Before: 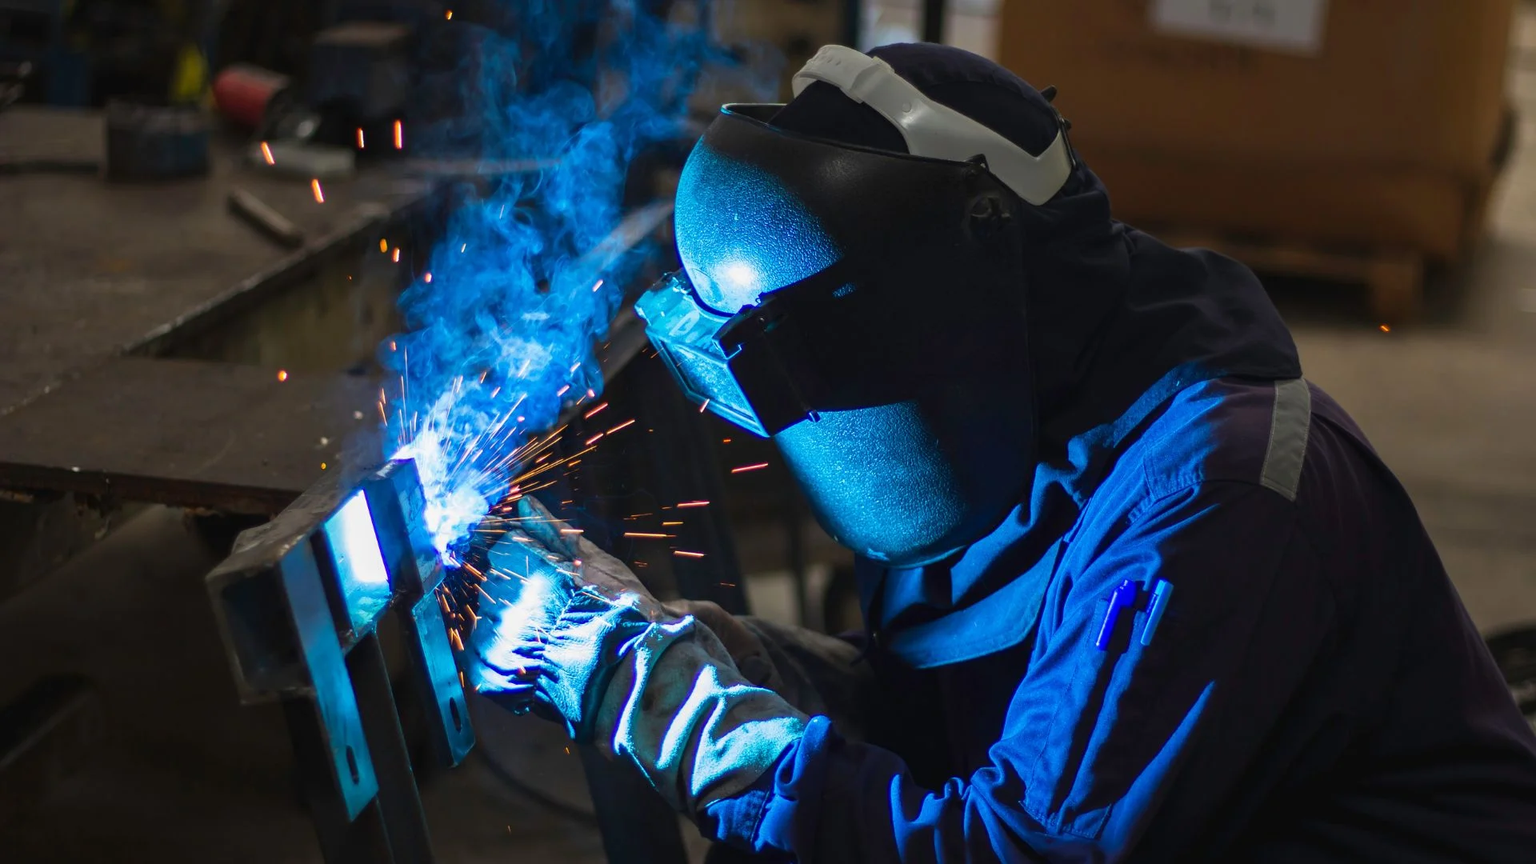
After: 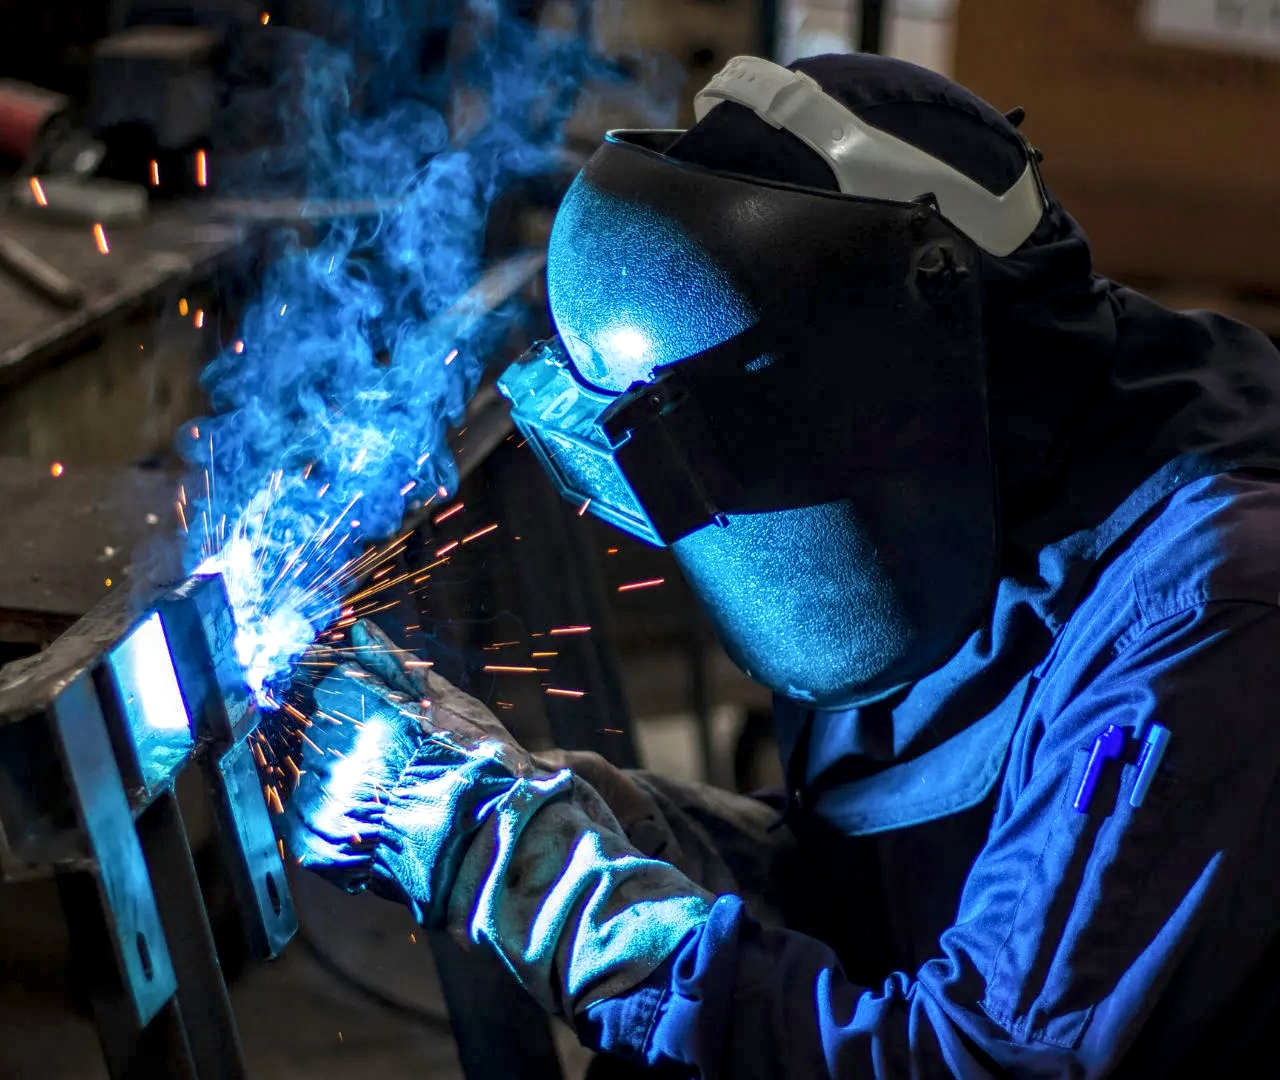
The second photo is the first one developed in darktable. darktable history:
local contrast: highlights 102%, shadows 98%, detail 201%, midtone range 0.2
crop and rotate: left 15.443%, right 17.88%
